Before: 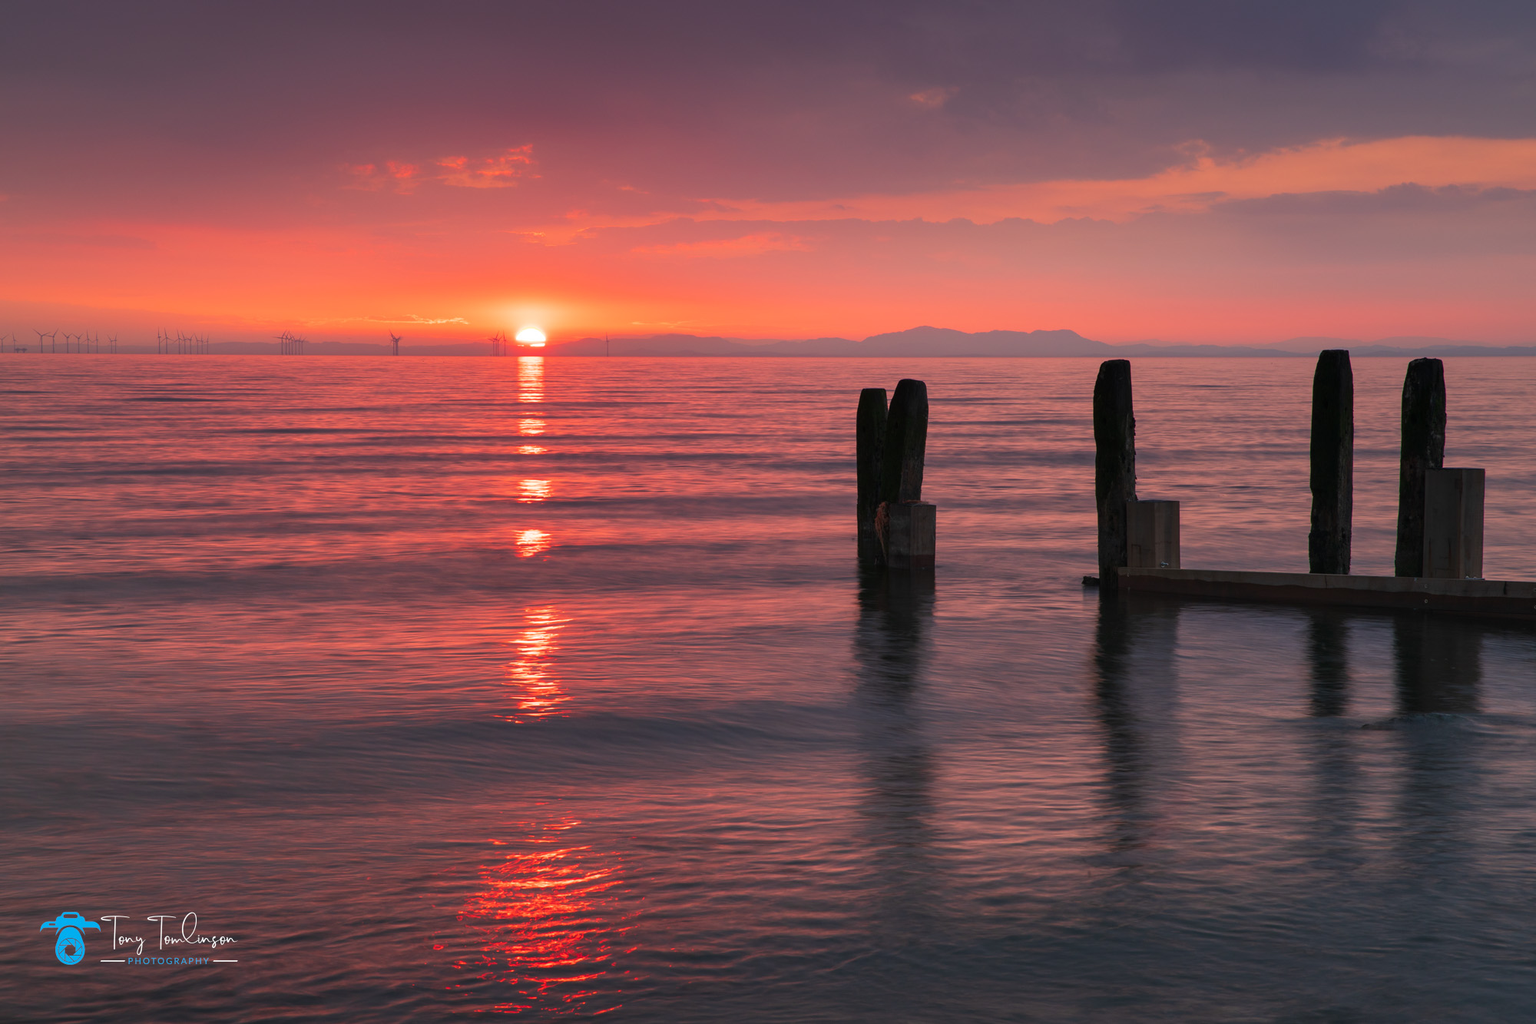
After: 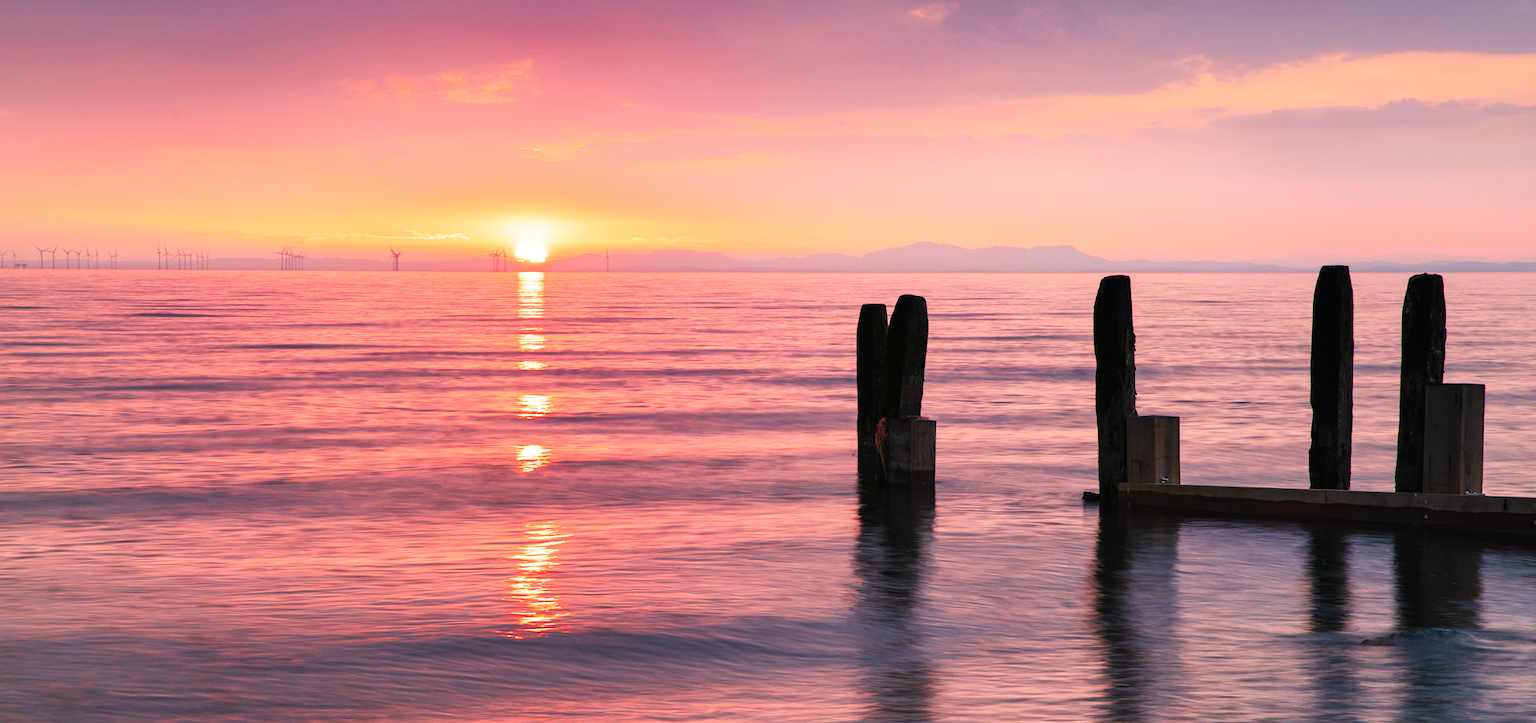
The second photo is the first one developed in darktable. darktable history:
crop and rotate: top 8.293%, bottom 20.996%
base curve: curves: ch0 [(0, 0.003) (0.001, 0.002) (0.006, 0.004) (0.02, 0.022) (0.048, 0.086) (0.094, 0.234) (0.162, 0.431) (0.258, 0.629) (0.385, 0.8) (0.548, 0.918) (0.751, 0.988) (1, 1)], preserve colors none
